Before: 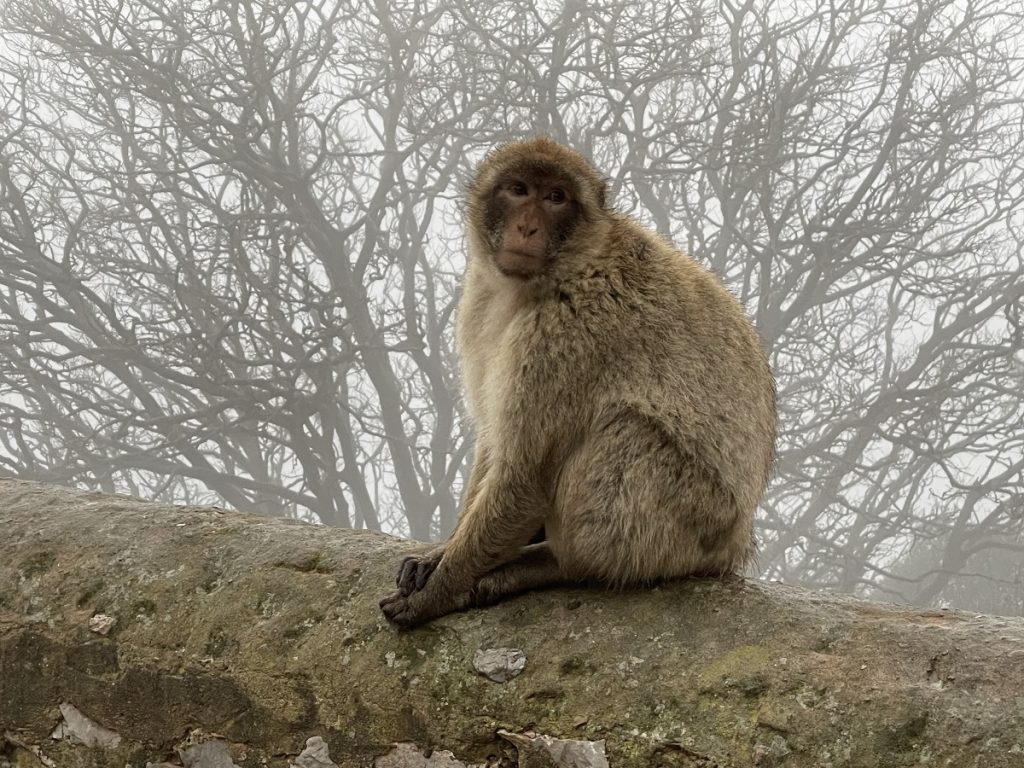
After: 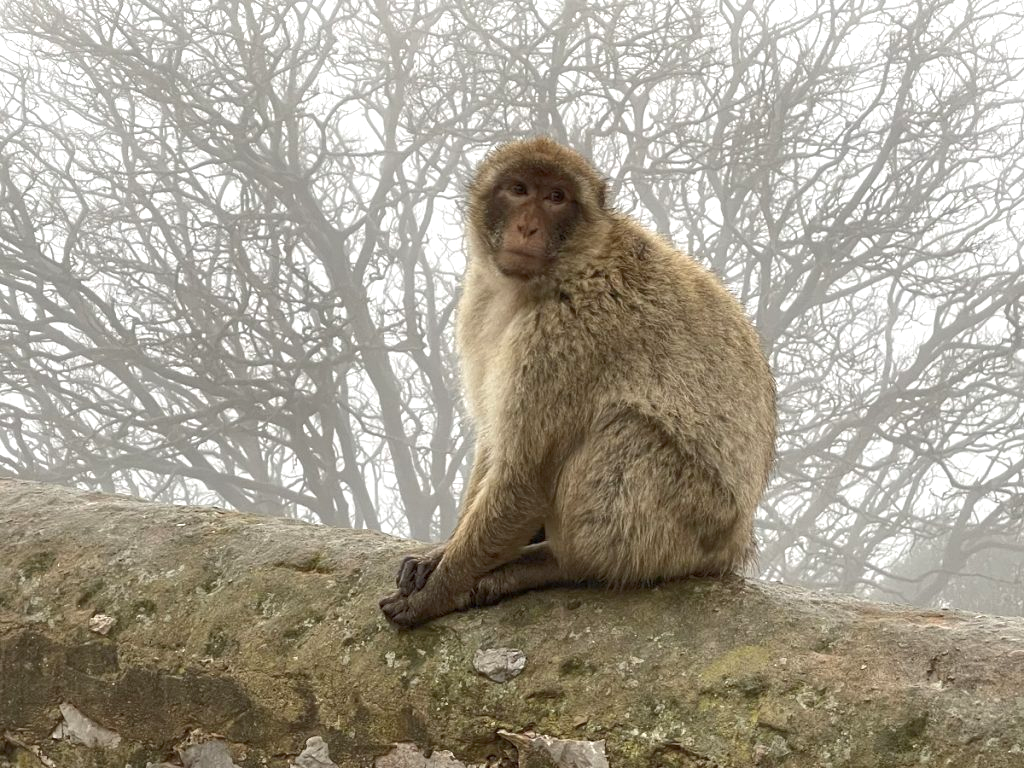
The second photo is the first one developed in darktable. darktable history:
exposure: black level correction 0, exposure 0.5 EV, compensate highlight preservation false
rgb curve: curves: ch0 [(0, 0) (0.093, 0.159) (0.241, 0.265) (0.414, 0.42) (1, 1)], compensate middle gray true, preserve colors basic power
